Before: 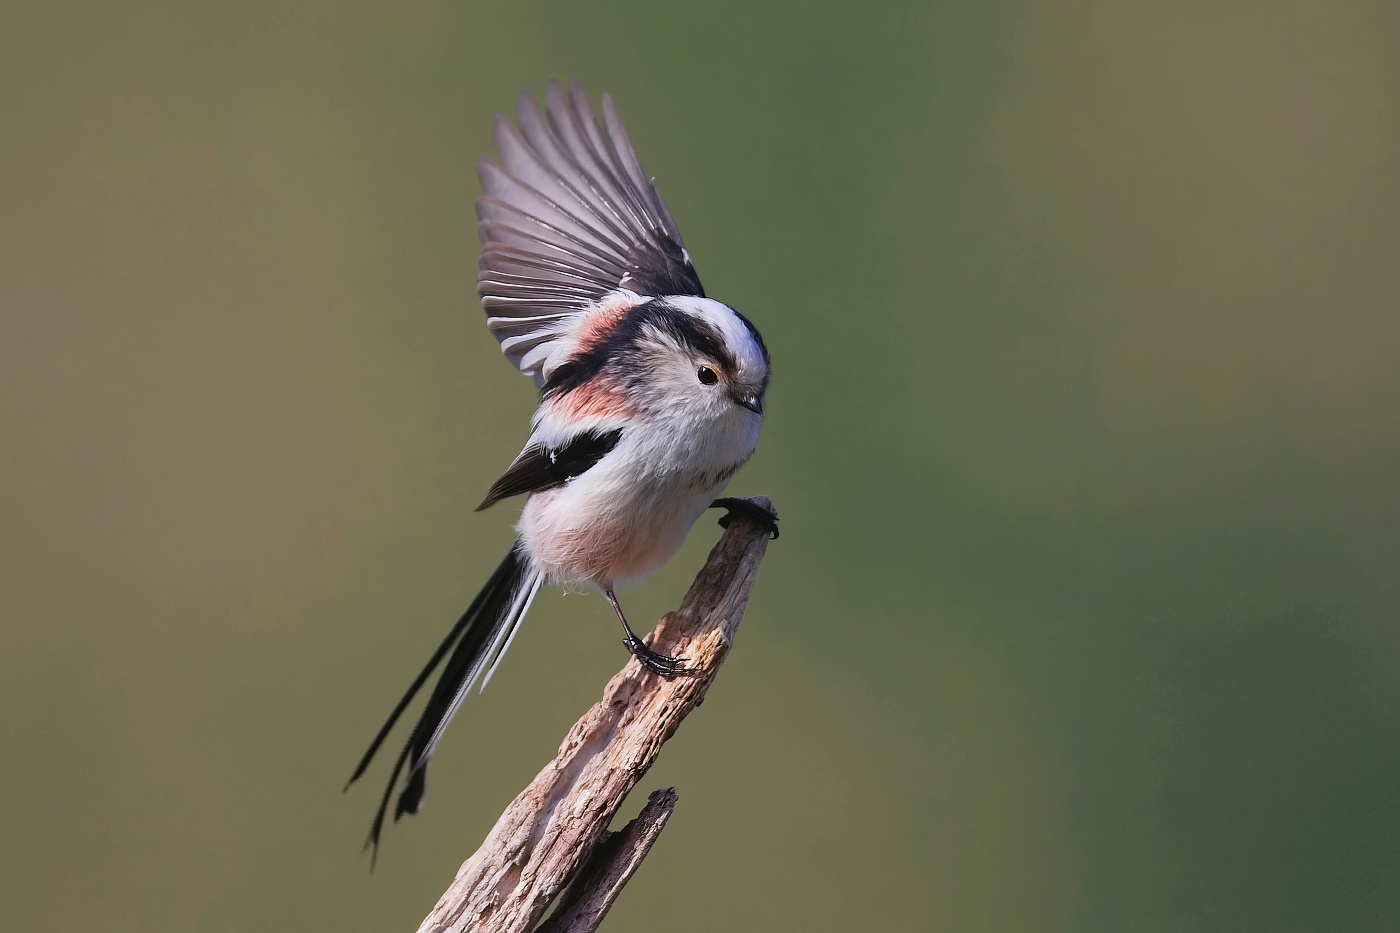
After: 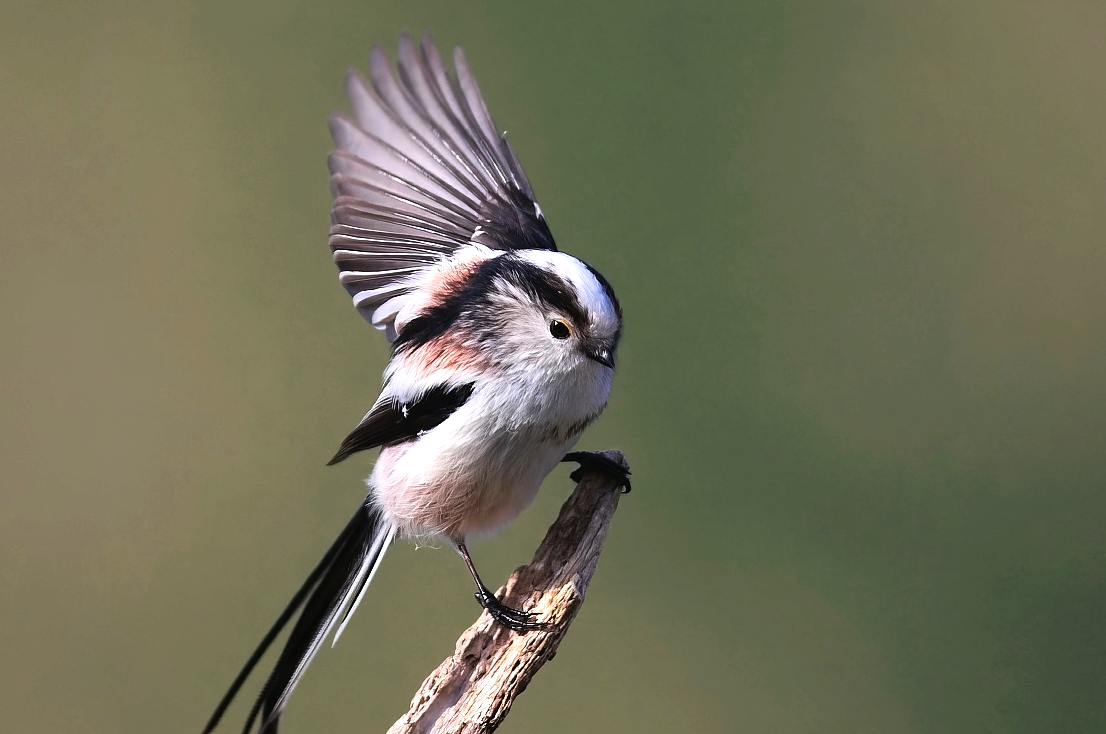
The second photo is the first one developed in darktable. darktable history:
tone equalizer: -8 EV -0.756 EV, -7 EV -0.713 EV, -6 EV -0.611 EV, -5 EV -0.385 EV, -3 EV 0.366 EV, -2 EV 0.6 EV, -1 EV 0.678 EV, +0 EV 0.757 EV, edges refinement/feathering 500, mask exposure compensation -1.57 EV, preserve details no
crop and rotate: left 10.594%, top 5.074%, right 10.392%, bottom 16.159%
color zones: curves: ch0 [(0, 0.5) (0.143, 0.52) (0.286, 0.5) (0.429, 0.5) (0.571, 0.5) (0.714, 0.5) (0.857, 0.5) (1, 0.5)]; ch1 [(0, 0.489) (0.155, 0.45) (0.286, 0.466) (0.429, 0.5) (0.571, 0.5) (0.714, 0.5) (0.857, 0.5) (1, 0.489)]
